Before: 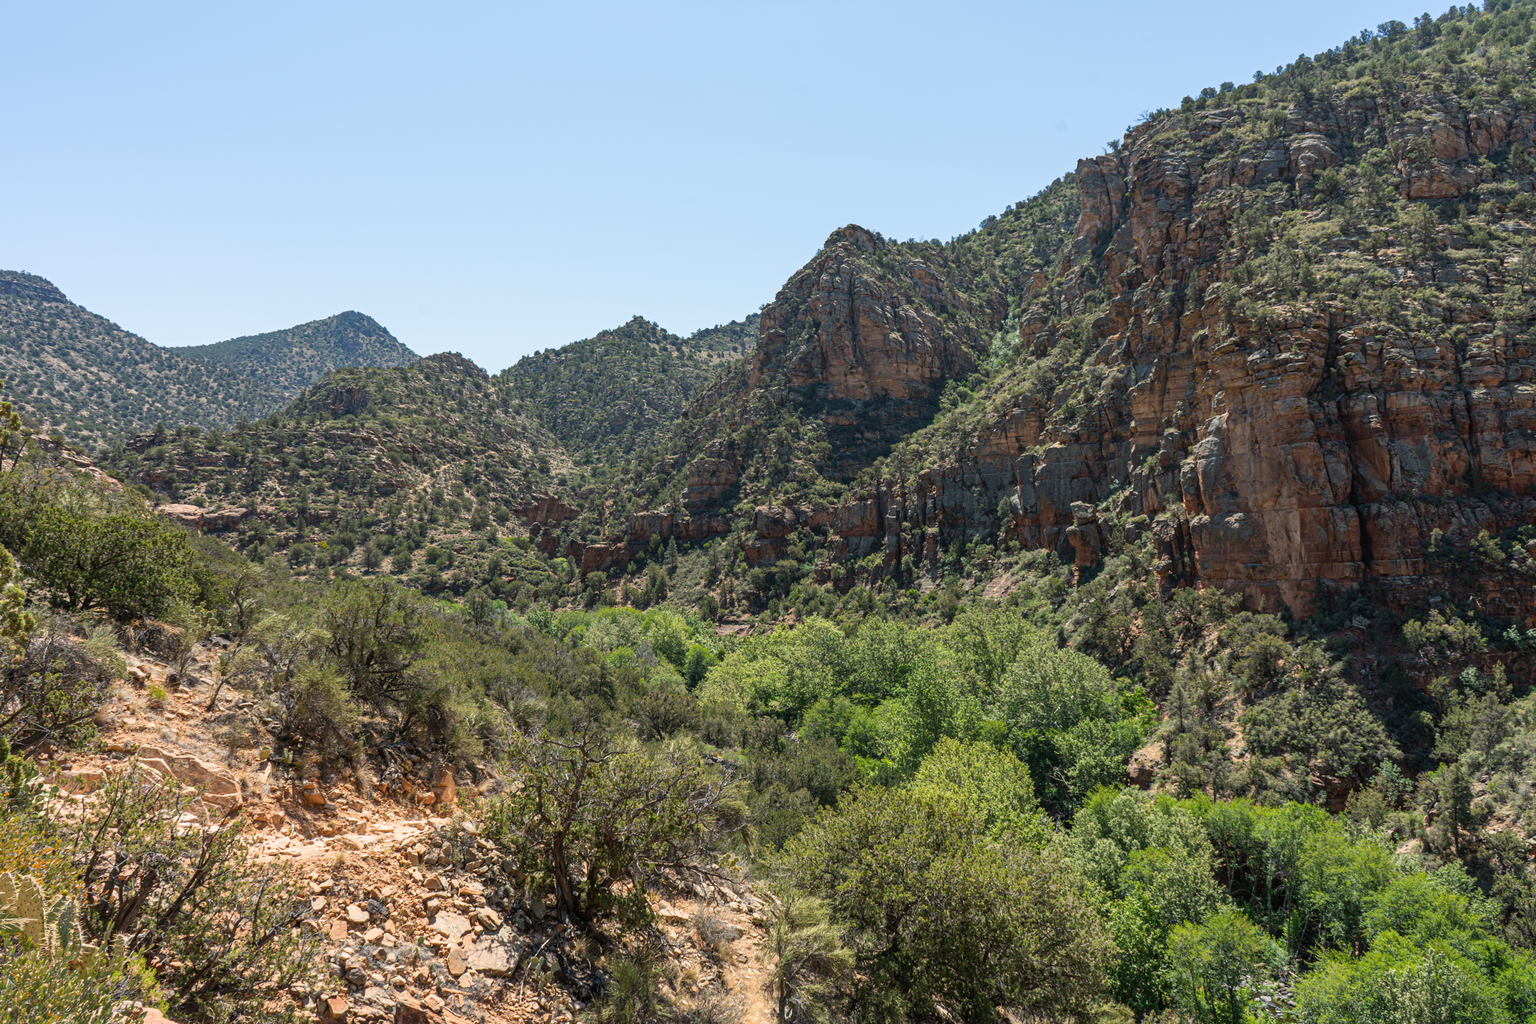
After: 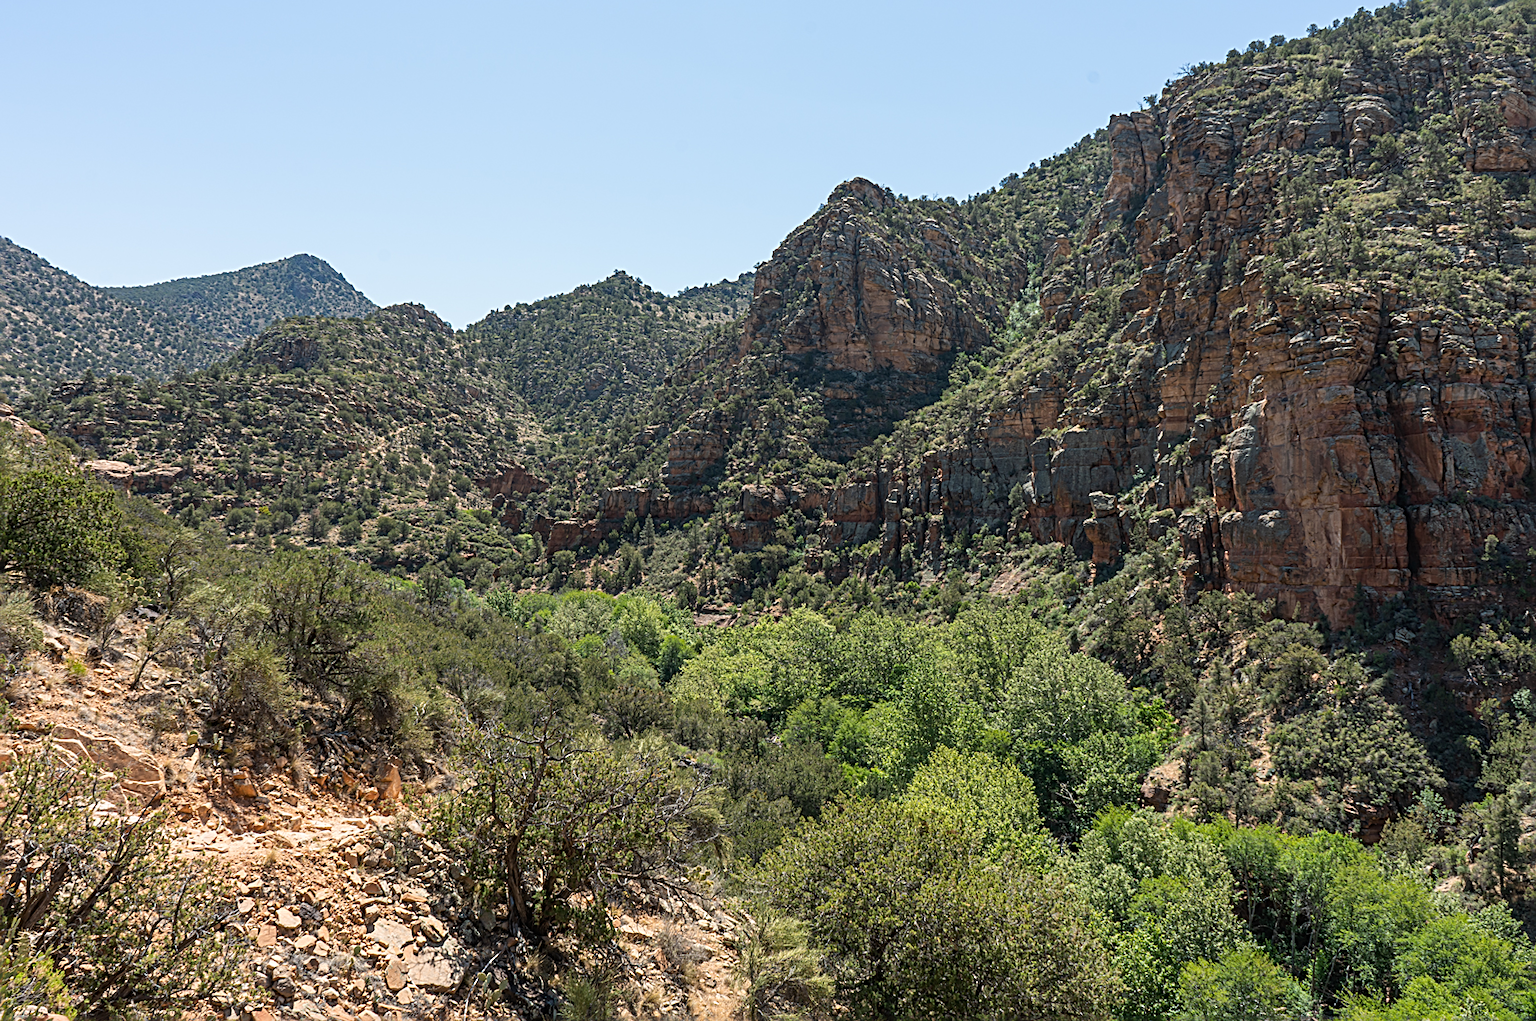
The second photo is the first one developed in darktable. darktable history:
crop and rotate: angle -1.98°, left 3.092%, top 4.284%, right 1.496%, bottom 0.56%
sharpen: radius 2.601, amount 0.682
